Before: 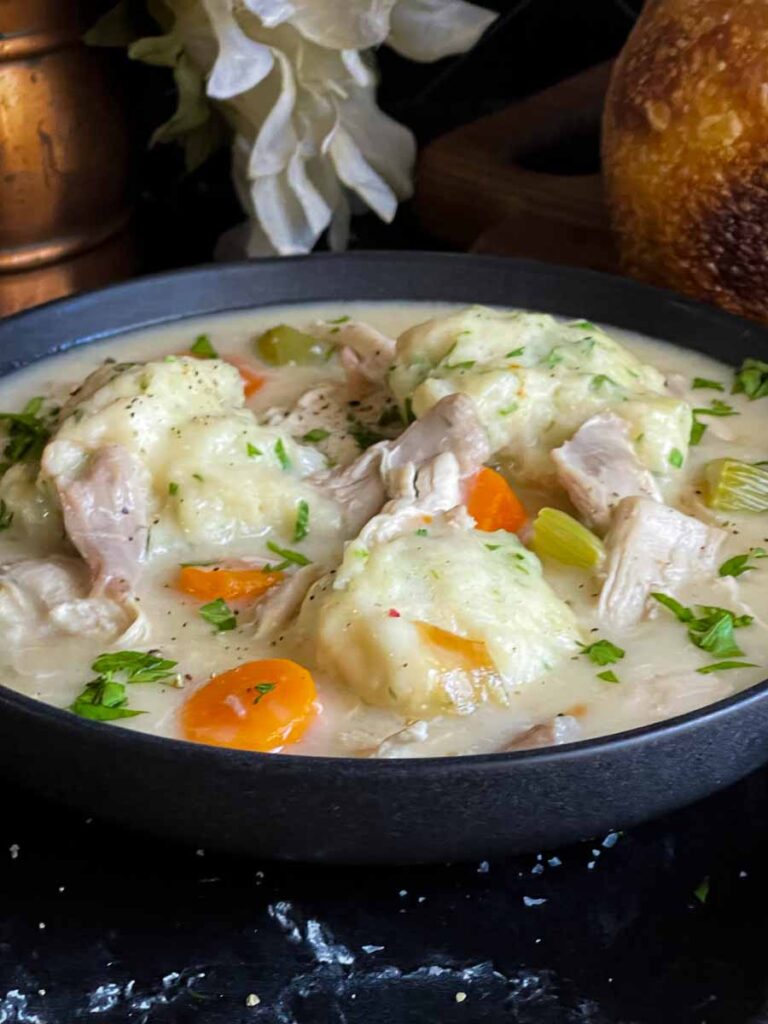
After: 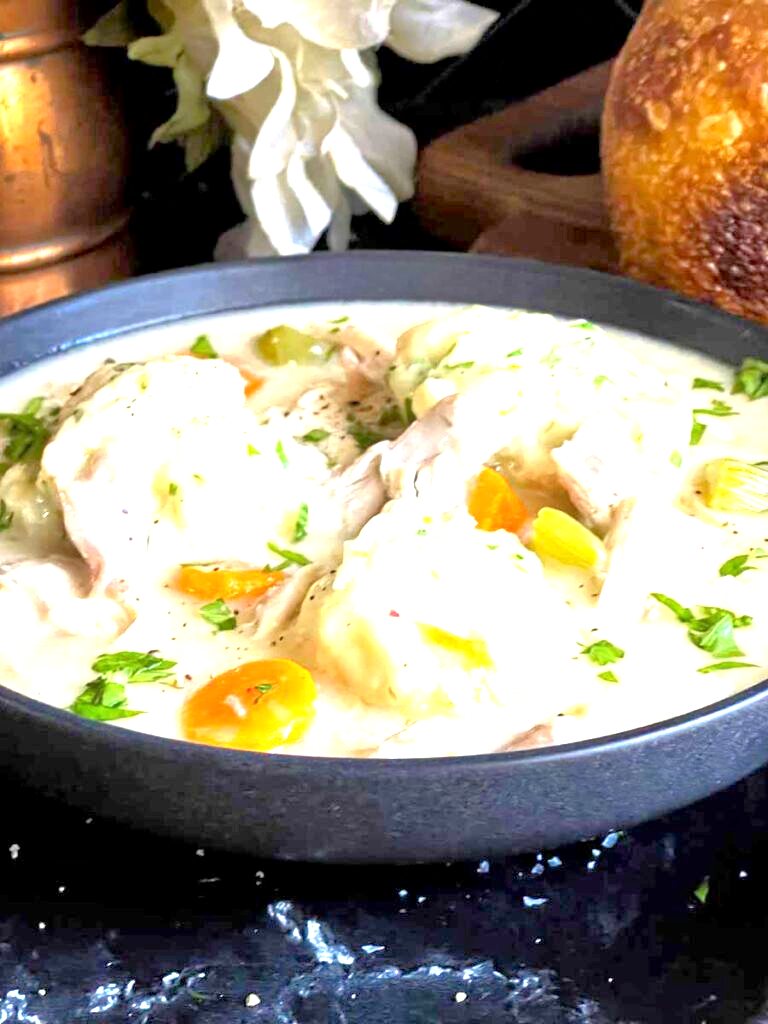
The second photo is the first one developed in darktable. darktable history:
exposure: black level correction 0.001, exposure 1.731 EV, compensate highlight preservation false
tone equalizer: -7 EV 0.155 EV, -6 EV 0.604 EV, -5 EV 1.18 EV, -4 EV 1.33 EV, -3 EV 1.16 EV, -2 EV 0.6 EV, -1 EV 0.158 EV
